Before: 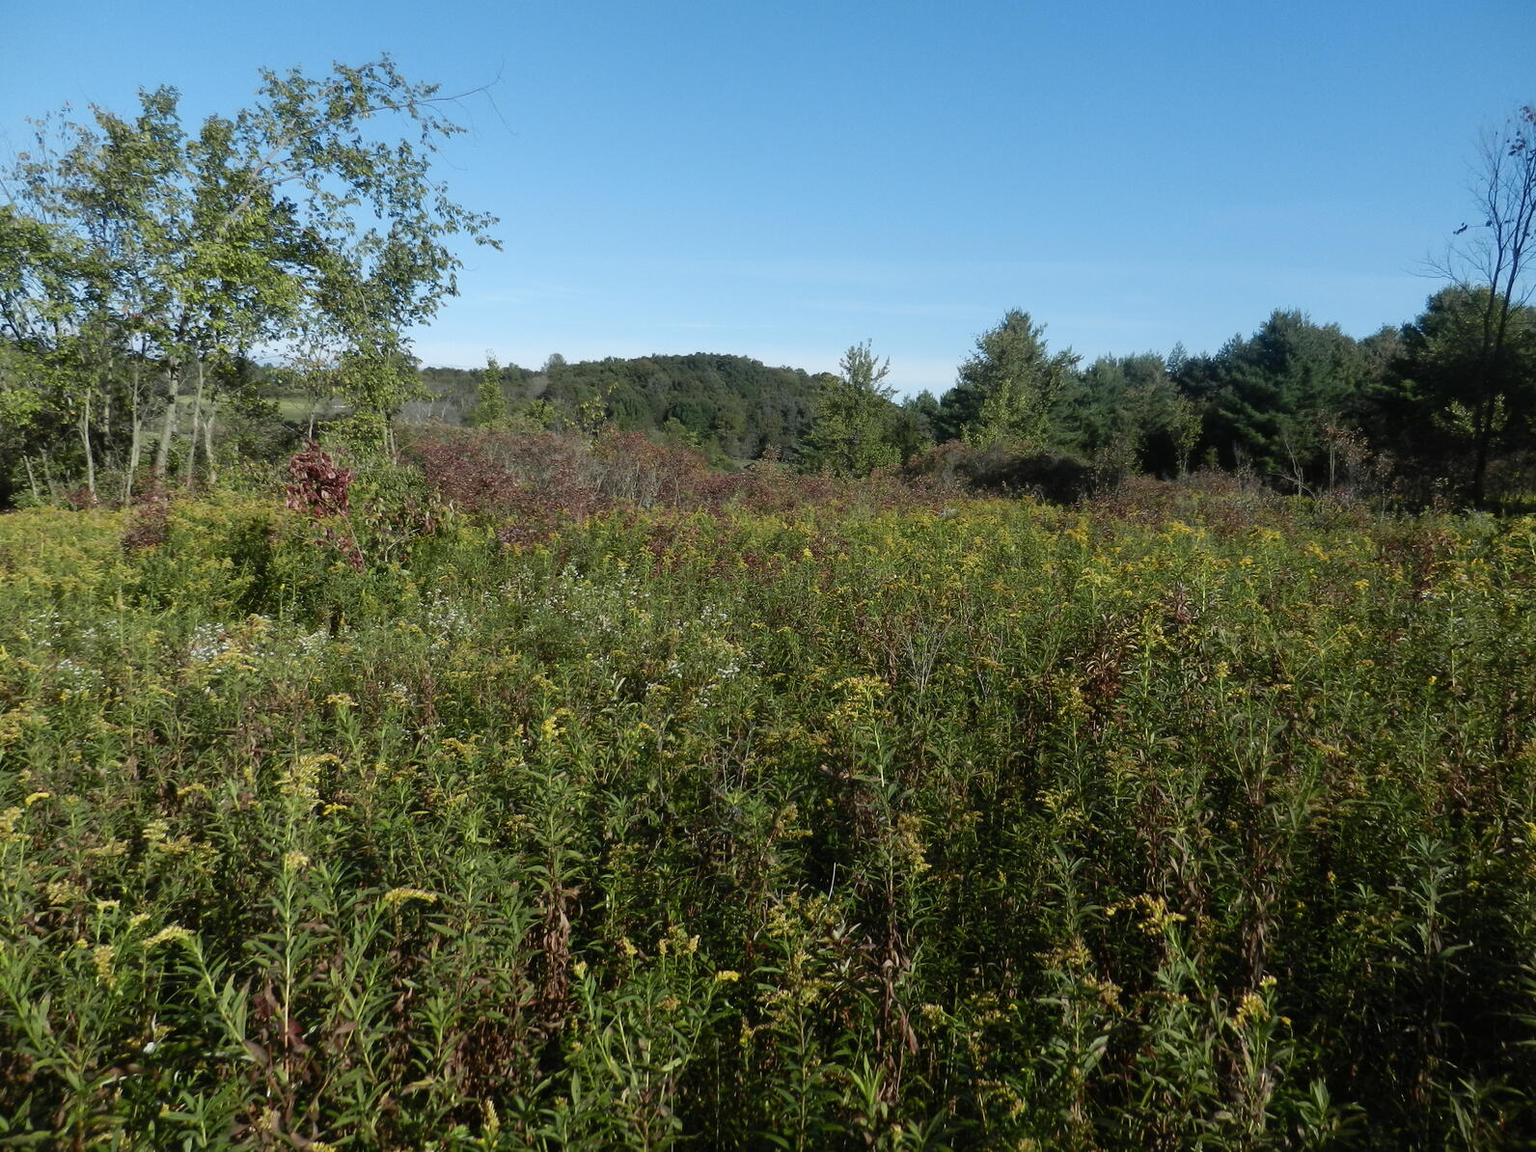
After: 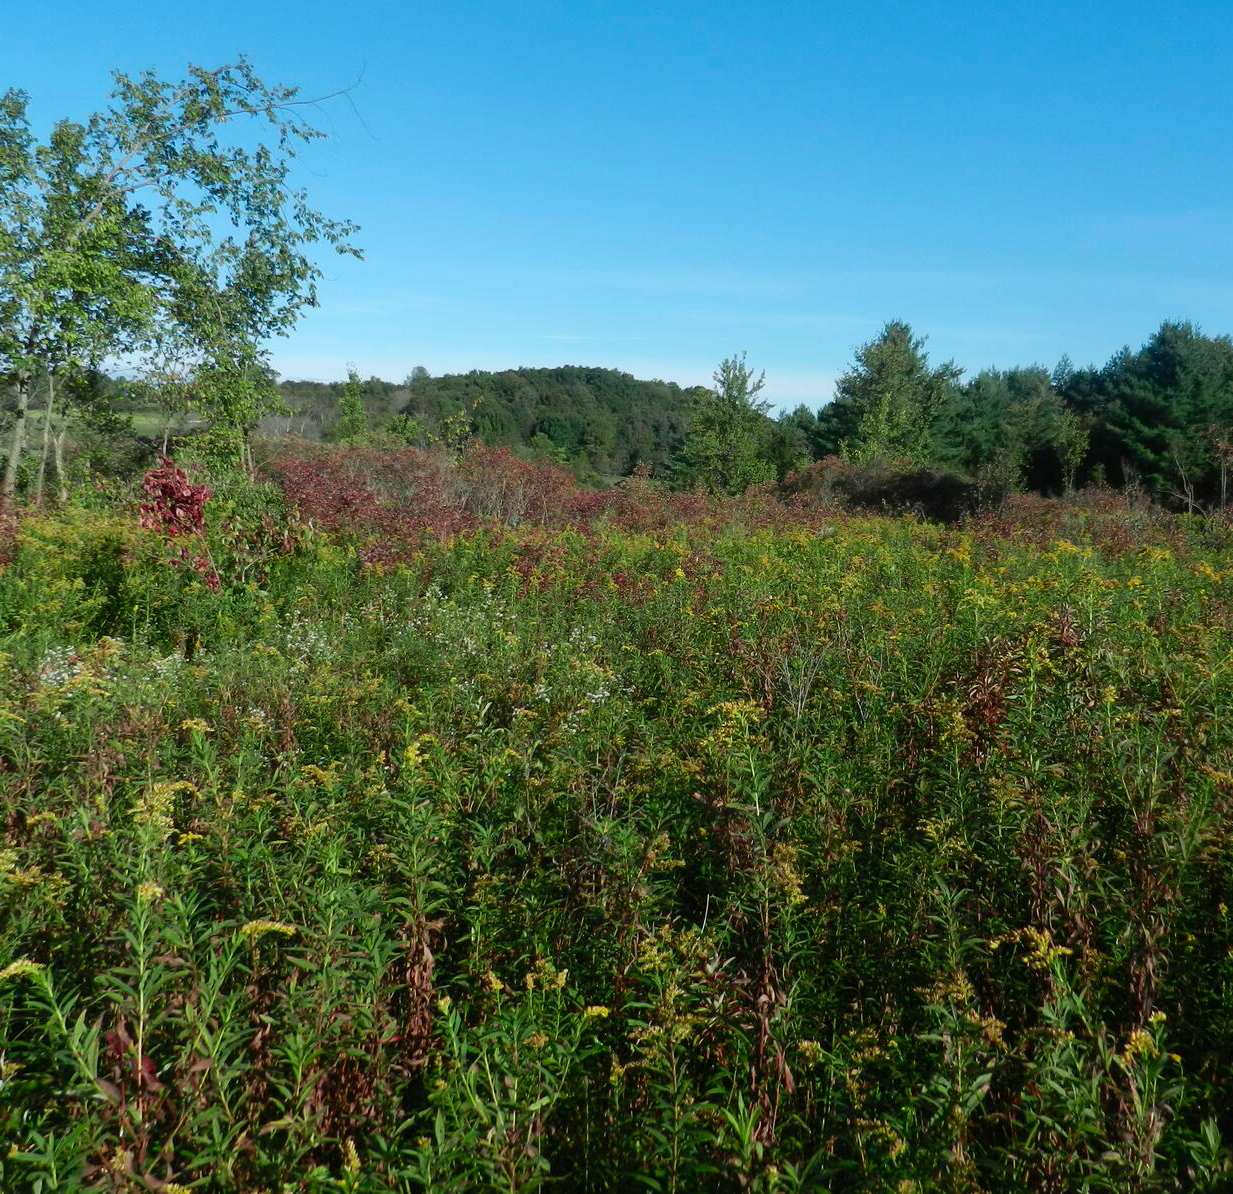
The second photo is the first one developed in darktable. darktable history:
crop: left 9.88%, right 12.664%
color contrast: green-magenta contrast 1.73, blue-yellow contrast 1.15
